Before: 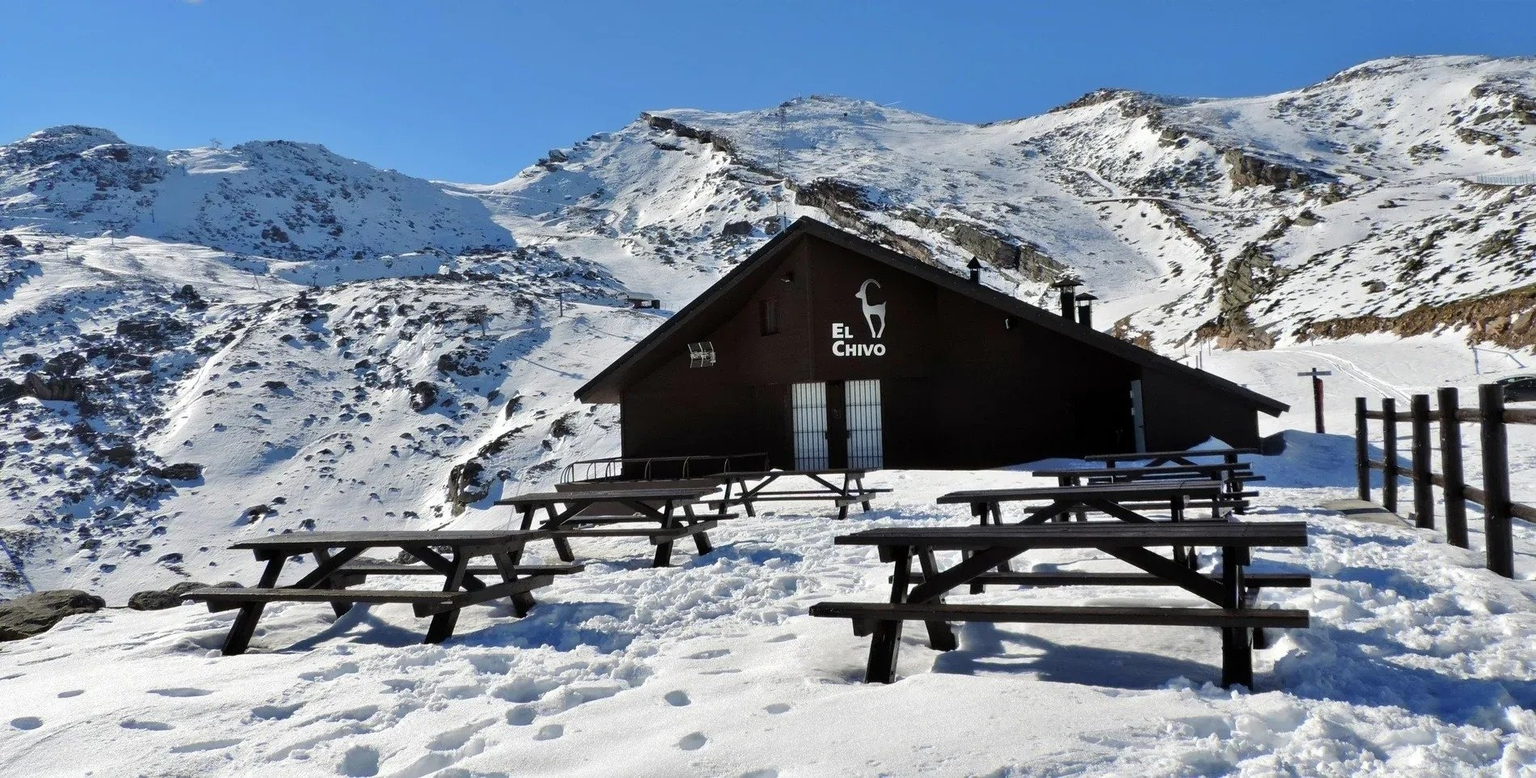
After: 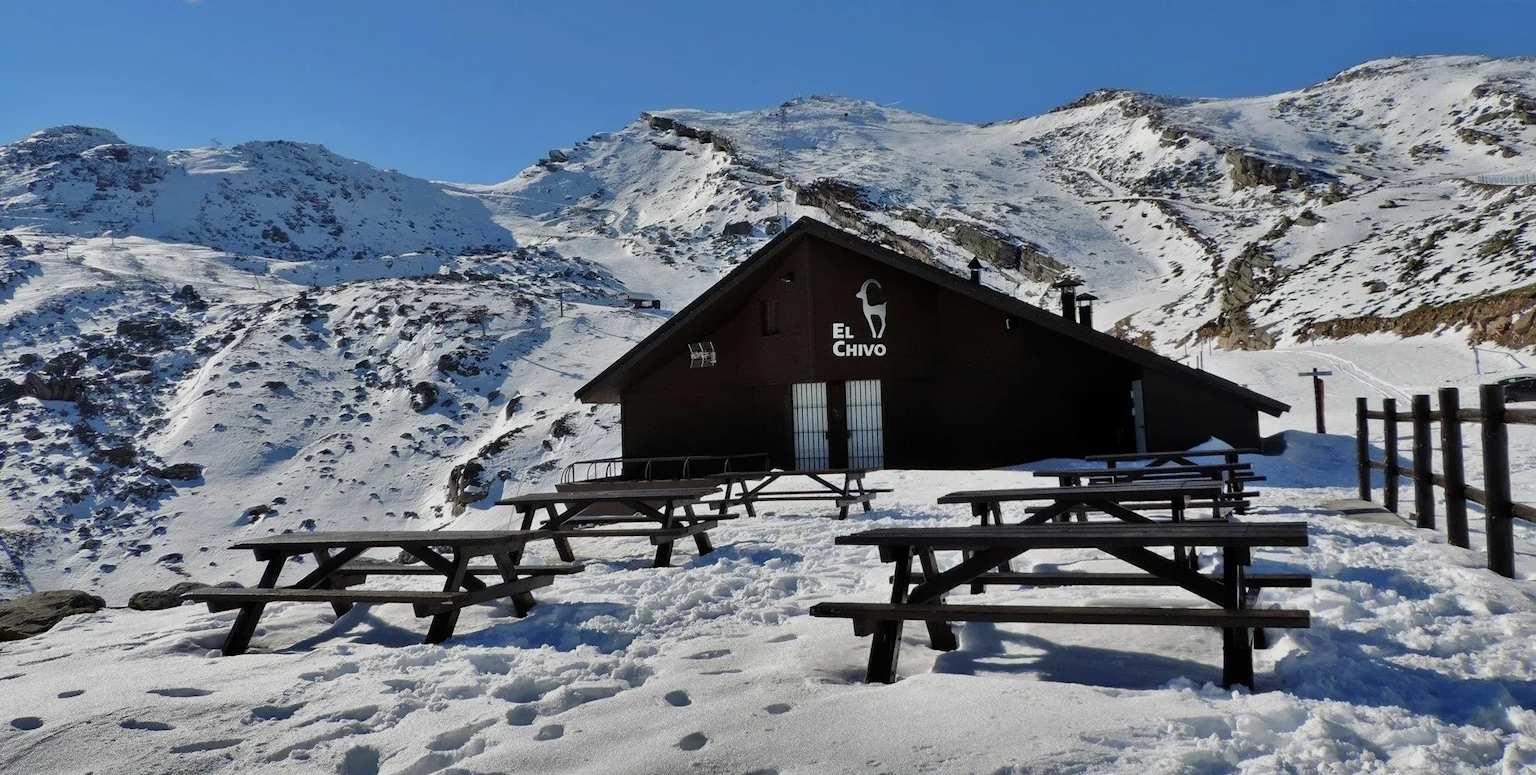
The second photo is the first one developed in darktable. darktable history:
exposure: exposure -0.392 EV, compensate highlight preservation false
crop: top 0.025%, bottom 0.191%
shadows and highlights: shadows 20.92, highlights -81.53, soften with gaussian
